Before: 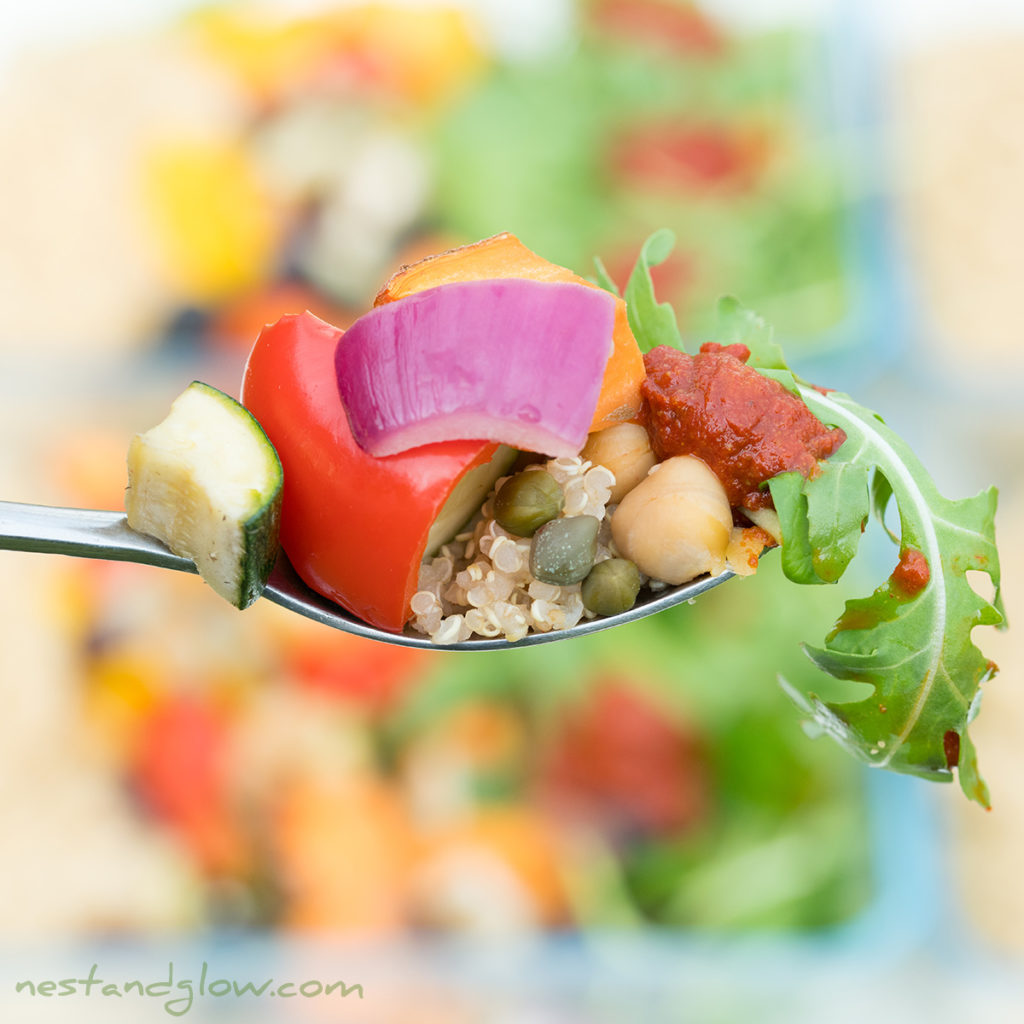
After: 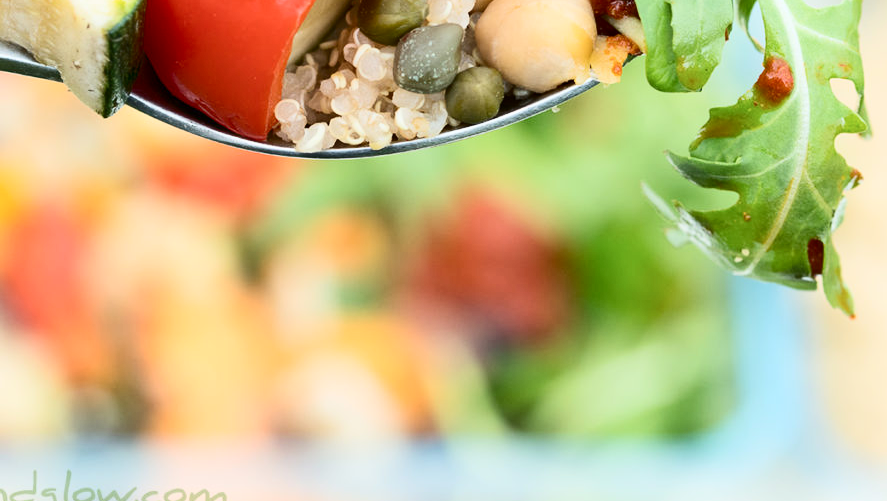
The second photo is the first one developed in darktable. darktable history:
crop and rotate: left 13.306%, top 48.129%, bottom 2.928%
contrast brightness saturation: contrast 0.28
